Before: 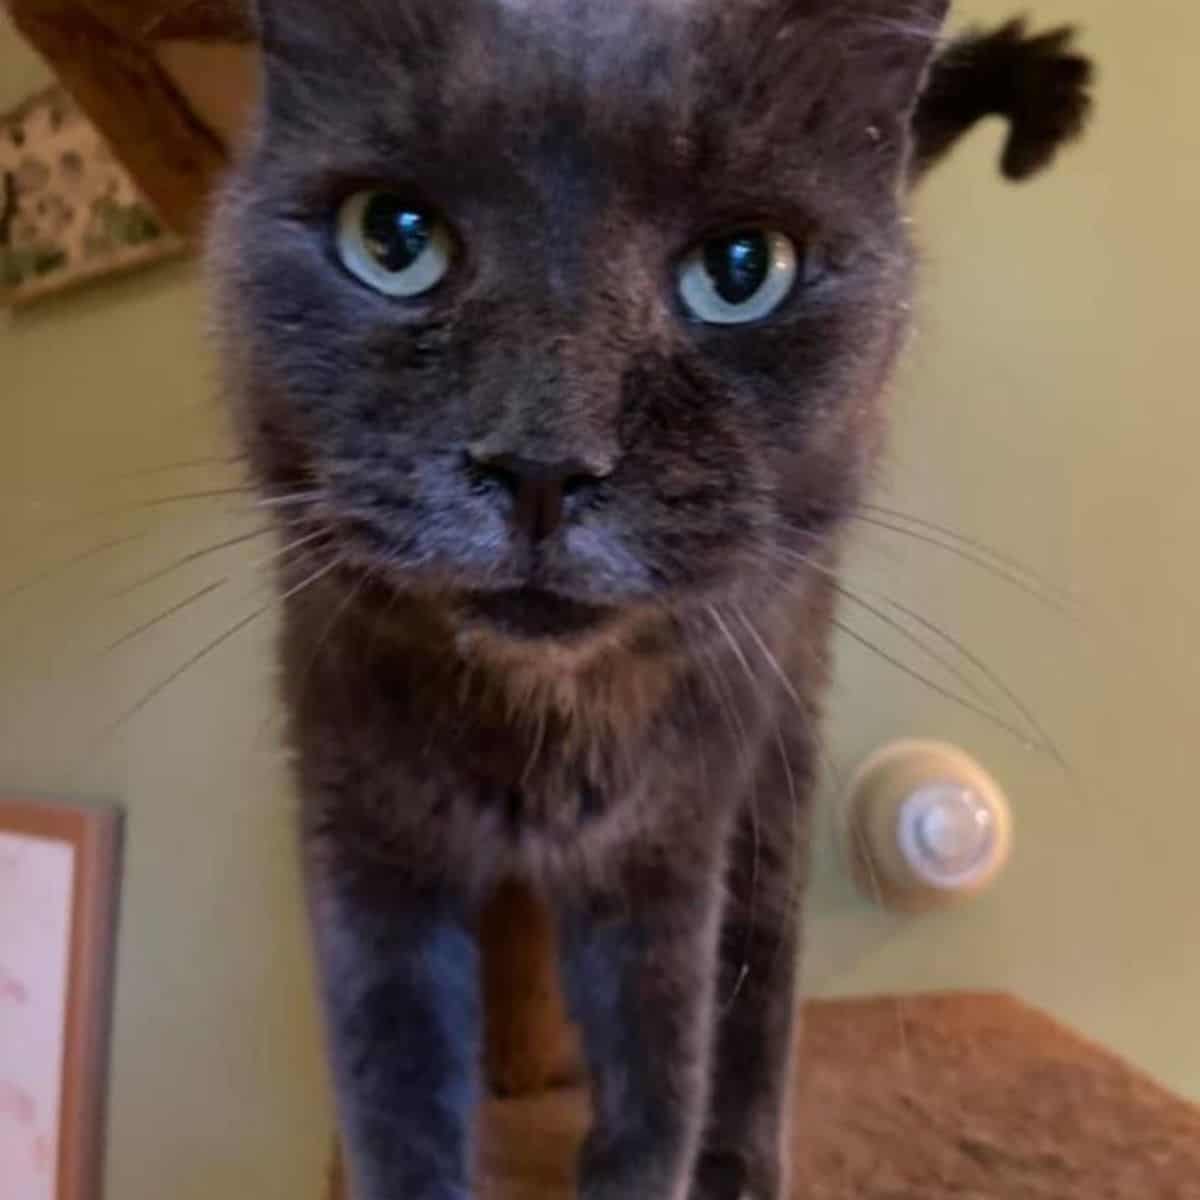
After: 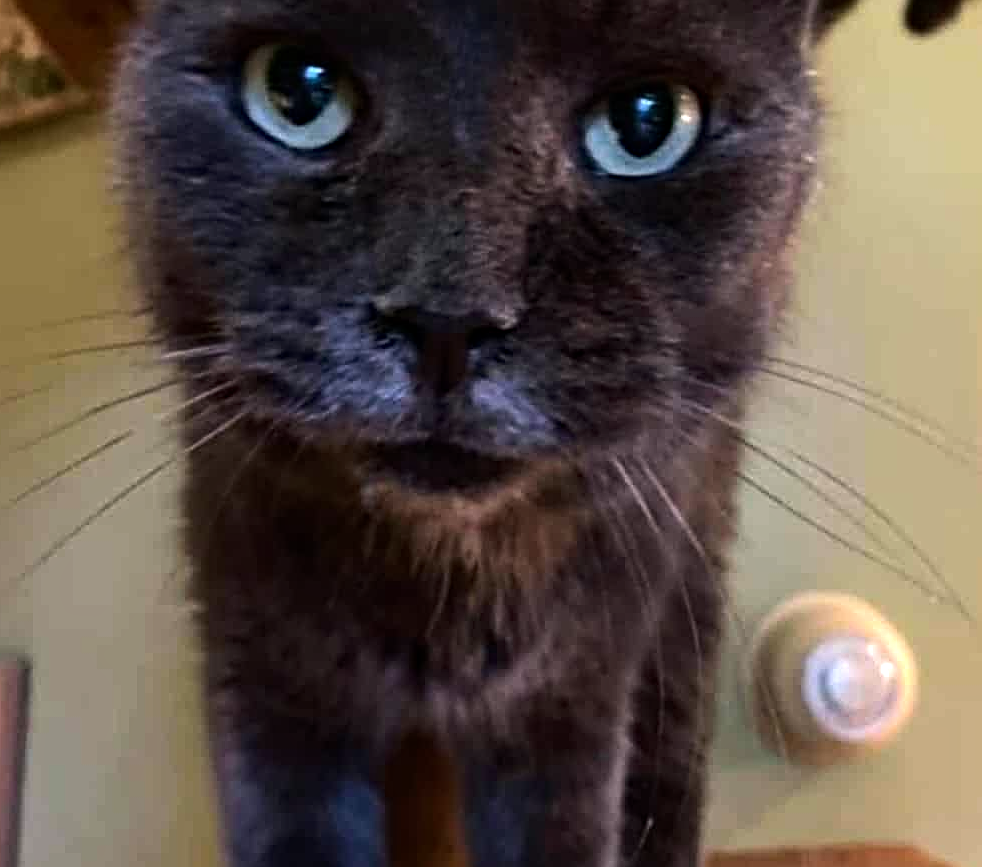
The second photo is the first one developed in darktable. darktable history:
haze removal: compatibility mode true, adaptive false
crop: left 7.926%, top 12.296%, right 10.165%, bottom 15.392%
sharpen: on, module defaults
tone equalizer: -8 EV -0.712 EV, -7 EV -0.691 EV, -6 EV -0.638 EV, -5 EV -0.399 EV, -3 EV 0.387 EV, -2 EV 0.6 EV, -1 EV 0.677 EV, +0 EV 0.76 EV, edges refinement/feathering 500, mask exposure compensation -1.57 EV, preserve details no
